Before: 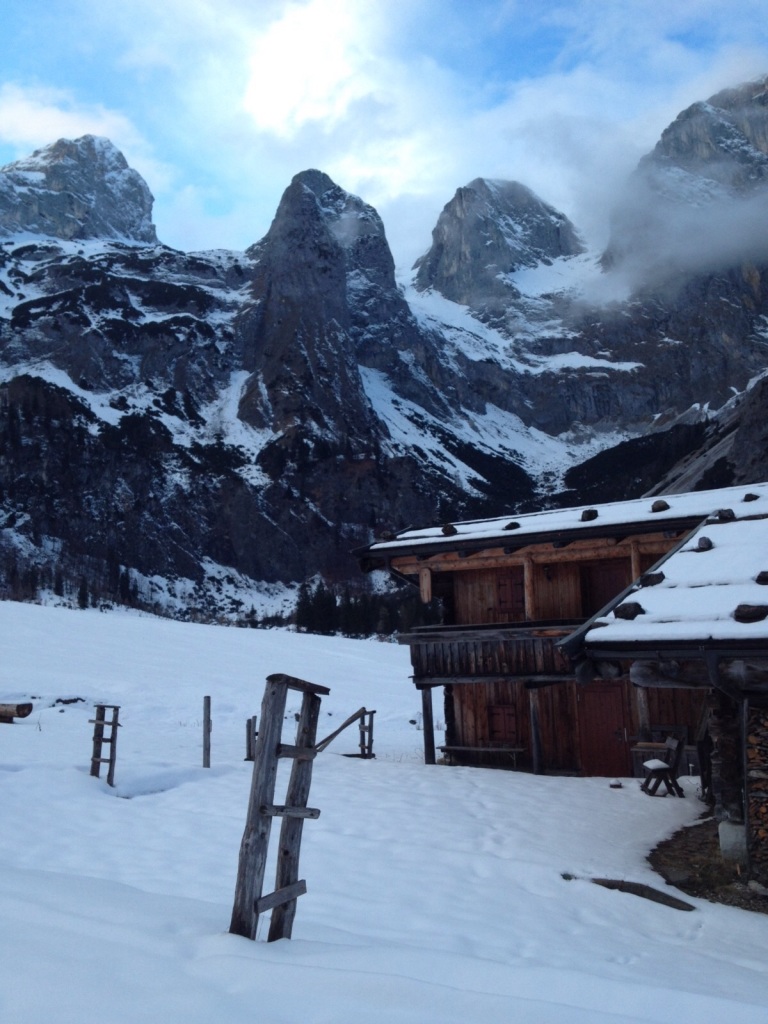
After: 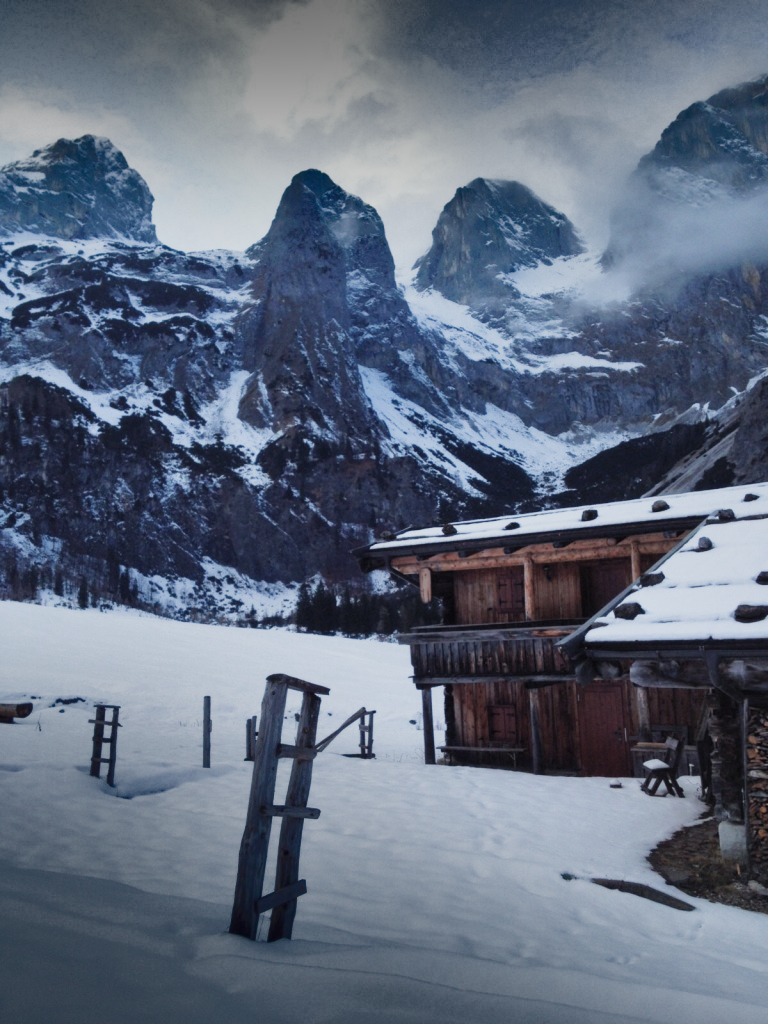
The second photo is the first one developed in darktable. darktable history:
exposure: black level correction 0, exposure 1 EV, compensate highlight preservation false
shadows and highlights: radius 122.87, shadows 98.18, white point adjustment -2.99, highlights -99.35, soften with gaussian
filmic rgb: black relative exposure -8.01 EV, white relative exposure 4.01 EV, hardness 4.13, color science v5 (2021), contrast in shadows safe, contrast in highlights safe
